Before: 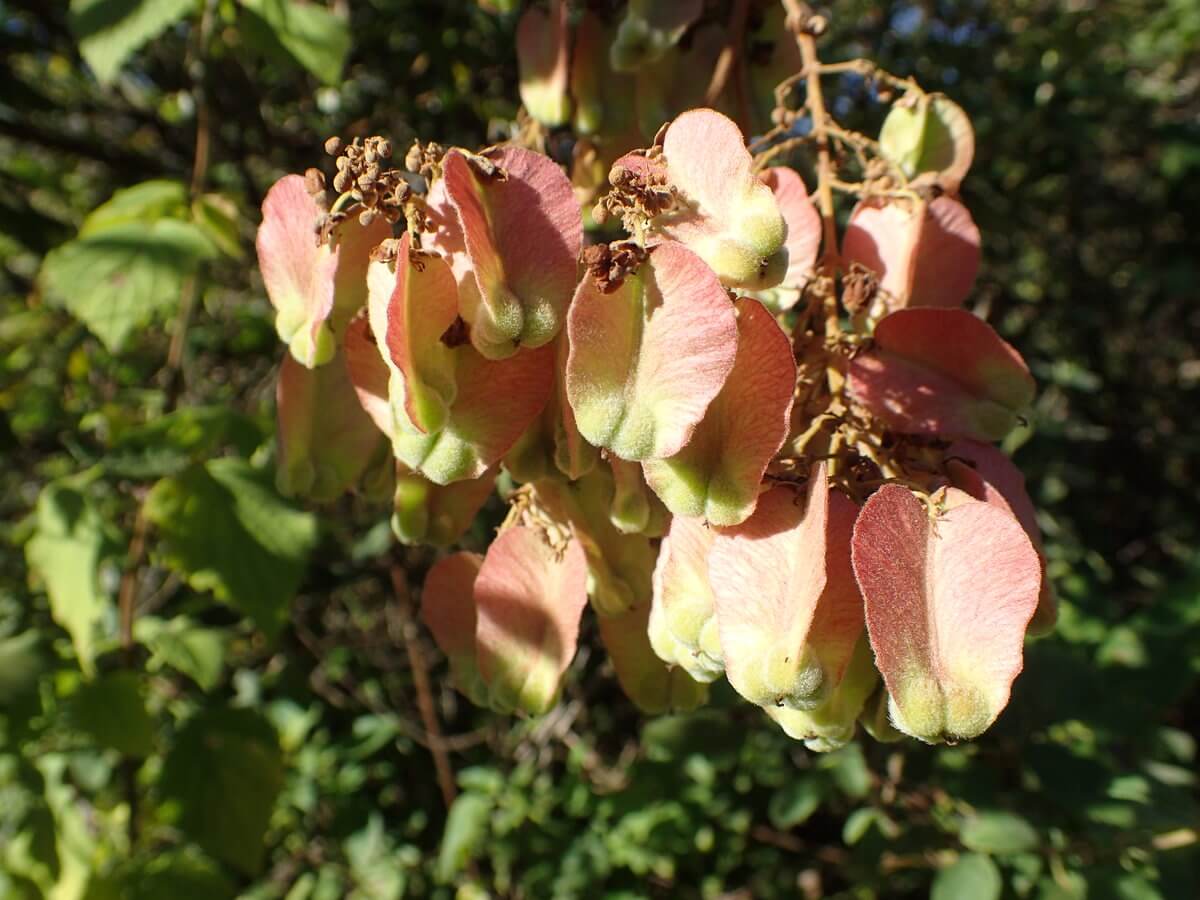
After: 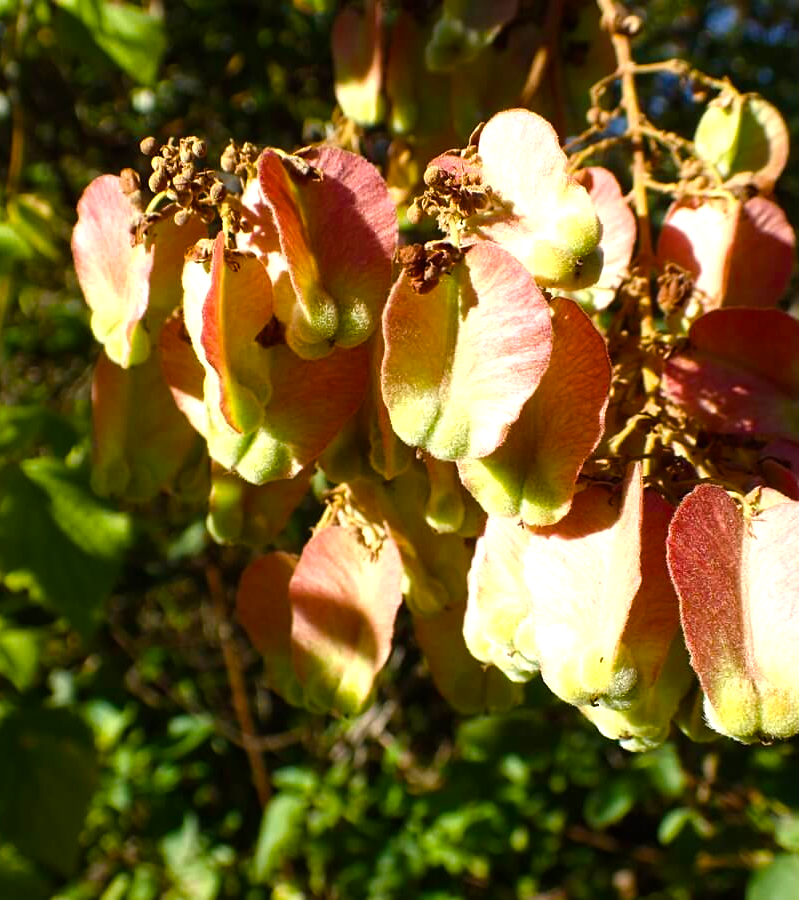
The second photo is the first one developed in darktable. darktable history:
color balance rgb: linear chroma grading › global chroma 16.62%, perceptual saturation grading › highlights -8.63%, perceptual saturation grading › mid-tones 18.66%, perceptual saturation grading › shadows 28.49%, perceptual brilliance grading › highlights 14.22%, perceptual brilliance grading › shadows -18.96%, global vibrance 27.71%
crop: left 15.419%, right 17.914%
